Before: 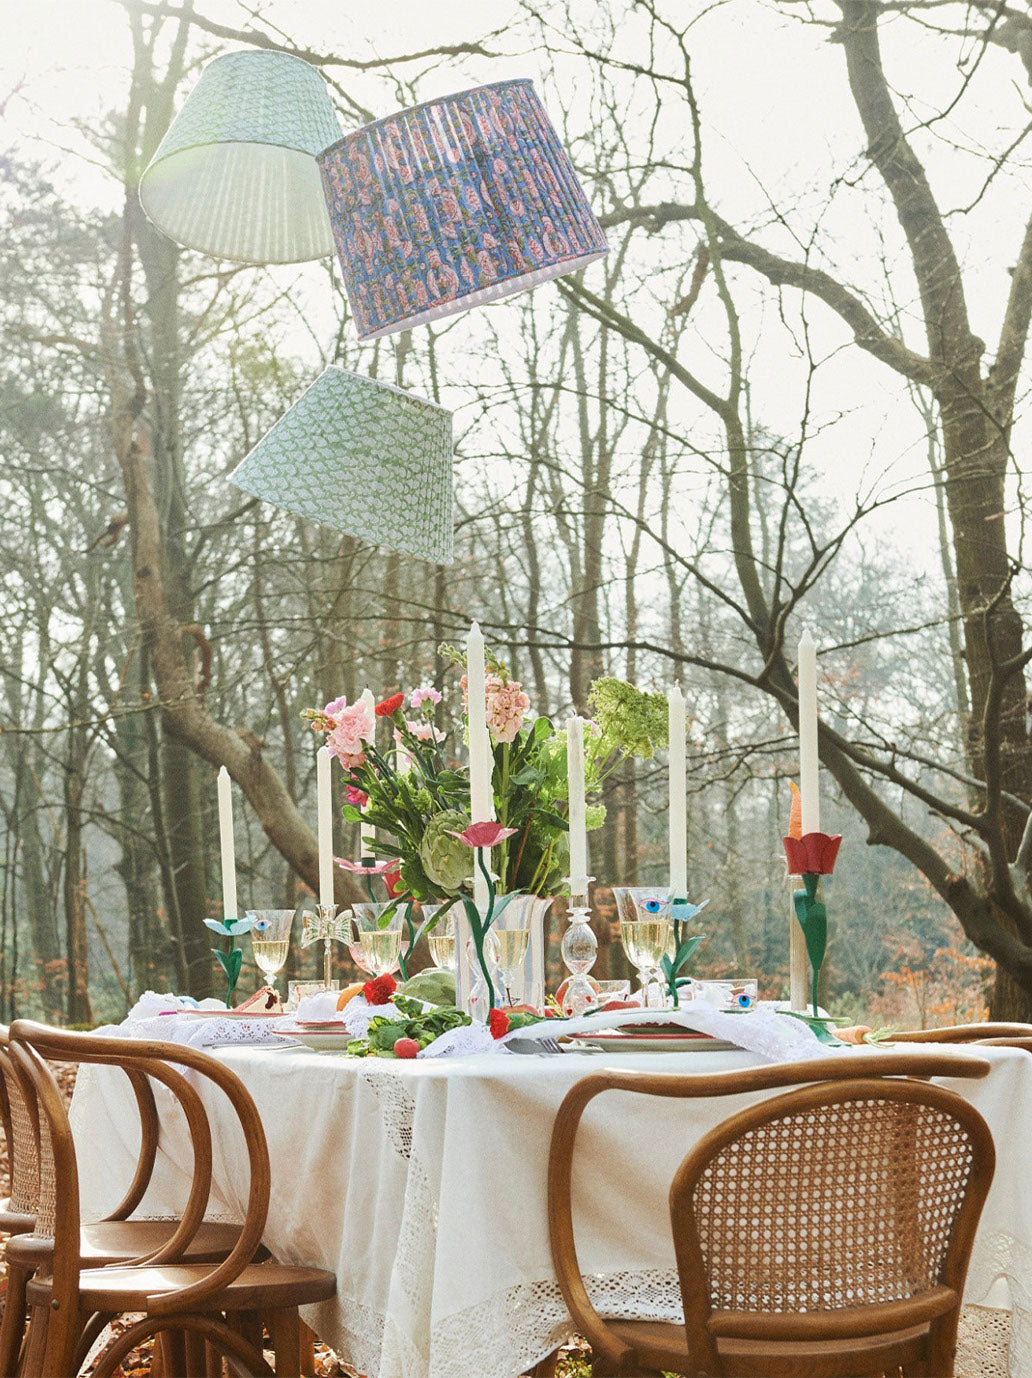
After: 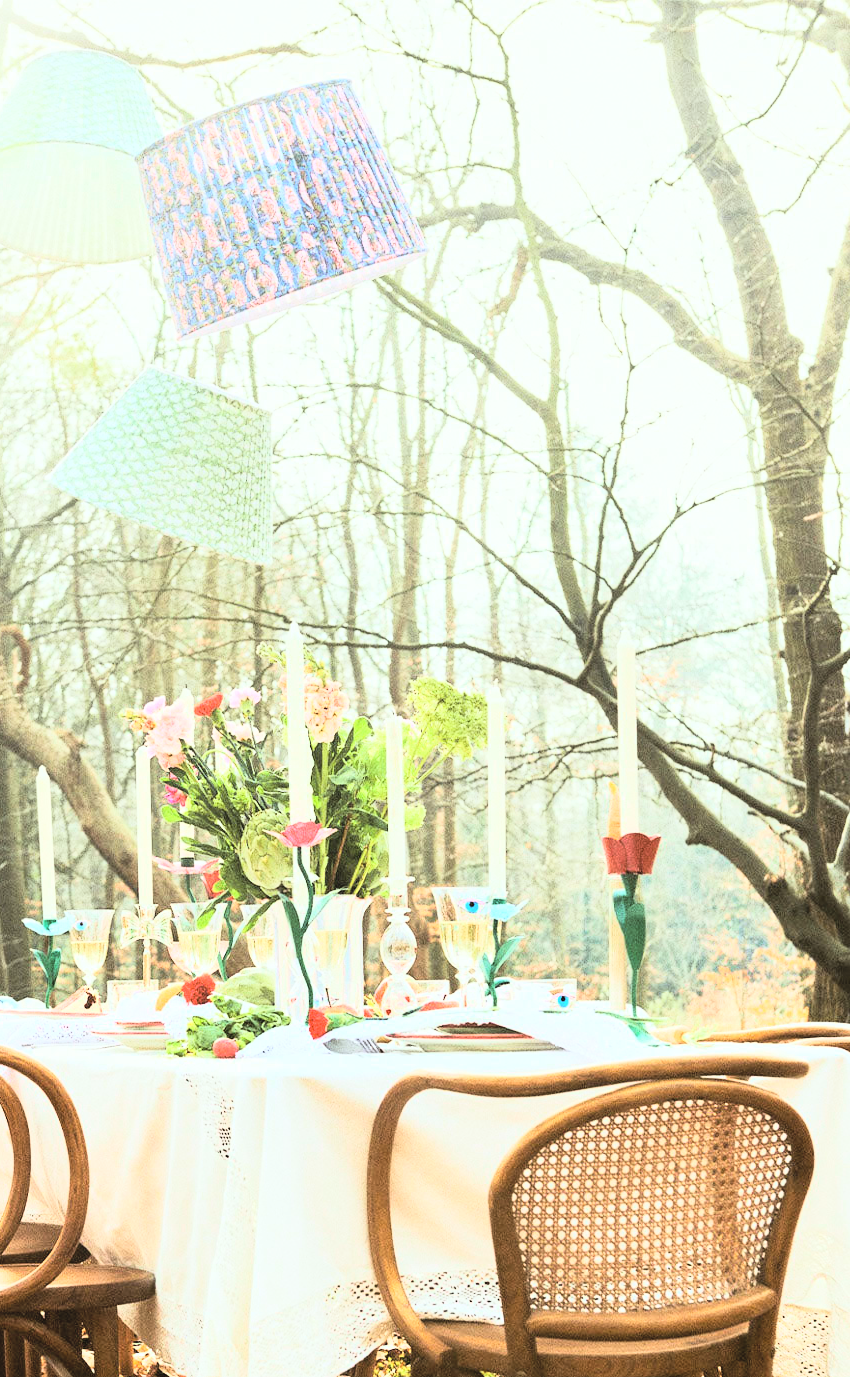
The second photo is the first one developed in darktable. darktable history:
contrast brightness saturation: brightness 0.15
color balance: lift [1.004, 1.002, 1.002, 0.998], gamma [1, 1.007, 1.002, 0.993], gain [1, 0.977, 1.013, 1.023], contrast -3.64%
crop: left 17.582%, bottom 0.031%
rgb curve: curves: ch0 [(0, 0) (0.21, 0.15) (0.24, 0.21) (0.5, 0.75) (0.75, 0.96) (0.89, 0.99) (1, 1)]; ch1 [(0, 0.02) (0.21, 0.13) (0.25, 0.2) (0.5, 0.67) (0.75, 0.9) (0.89, 0.97) (1, 1)]; ch2 [(0, 0.02) (0.21, 0.13) (0.25, 0.2) (0.5, 0.67) (0.75, 0.9) (0.89, 0.97) (1, 1)], compensate middle gray true
